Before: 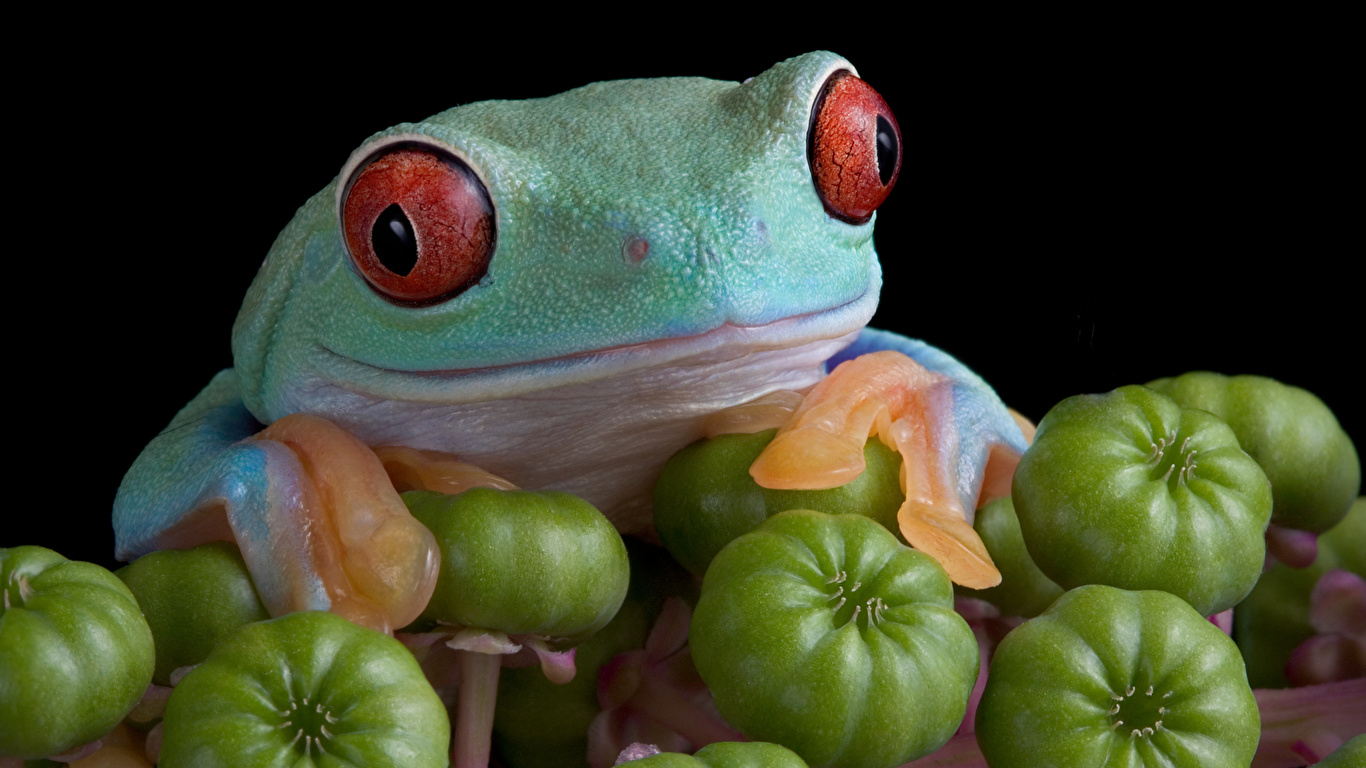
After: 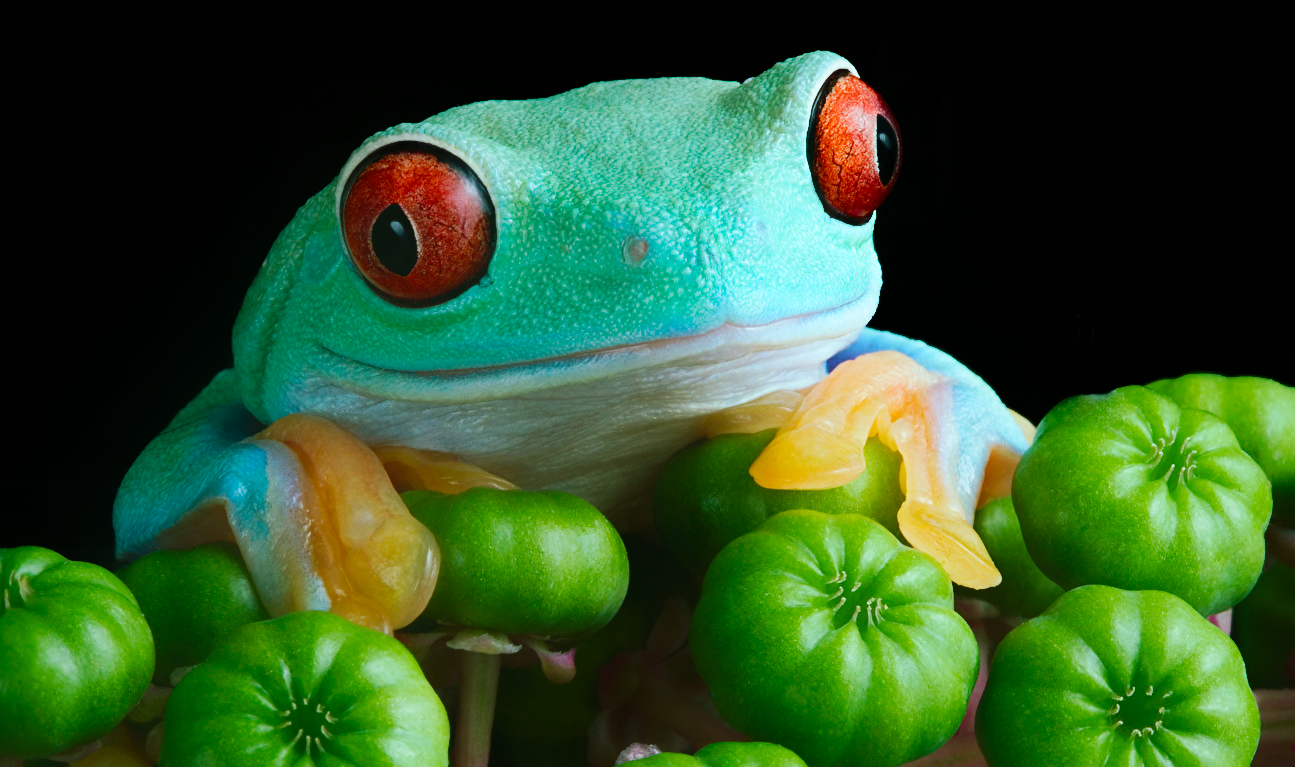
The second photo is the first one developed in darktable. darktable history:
crop and rotate: right 5.167%
color balance rgb: shadows lift › chroma 11.71%, shadows lift › hue 133.46°, highlights gain › chroma 4%, highlights gain › hue 200.2°, perceptual saturation grading › global saturation 18.05%
contrast equalizer: octaves 7, y [[0.6 ×6], [0.55 ×6], [0 ×6], [0 ×6], [0 ×6]], mix -1
base curve: curves: ch0 [(0, 0) (0.032, 0.025) (0.121, 0.166) (0.206, 0.329) (0.605, 0.79) (1, 1)], preserve colors none
tone equalizer: -8 EV -0.417 EV, -7 EV -0.389 EV, -6 EV -0.333 EV, -5 EV -0.222 EV, -3 EV 0.222 EV, -2 EV 0.333 EV, -1 EV 0.389 EV, +0 EV 0.417 EV, edges refinement/feathering 500, mask exposure compensation -1.57 EV, preserve details no
